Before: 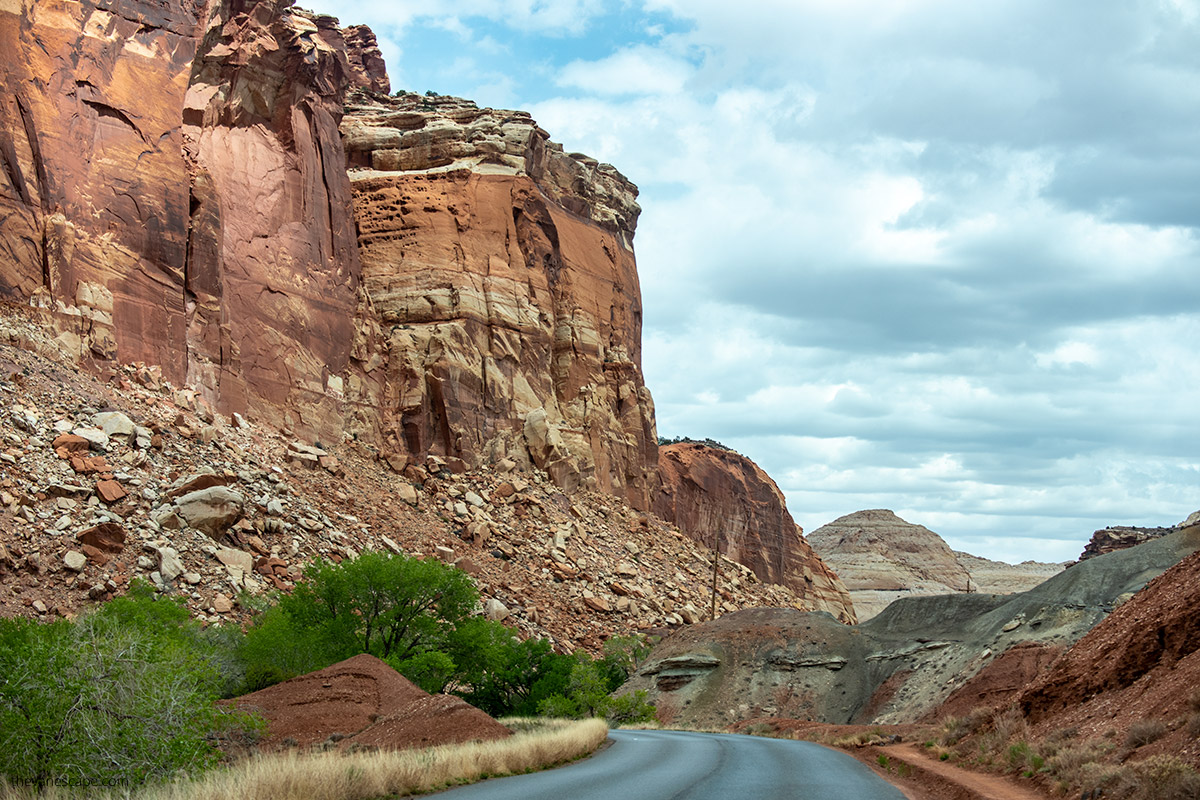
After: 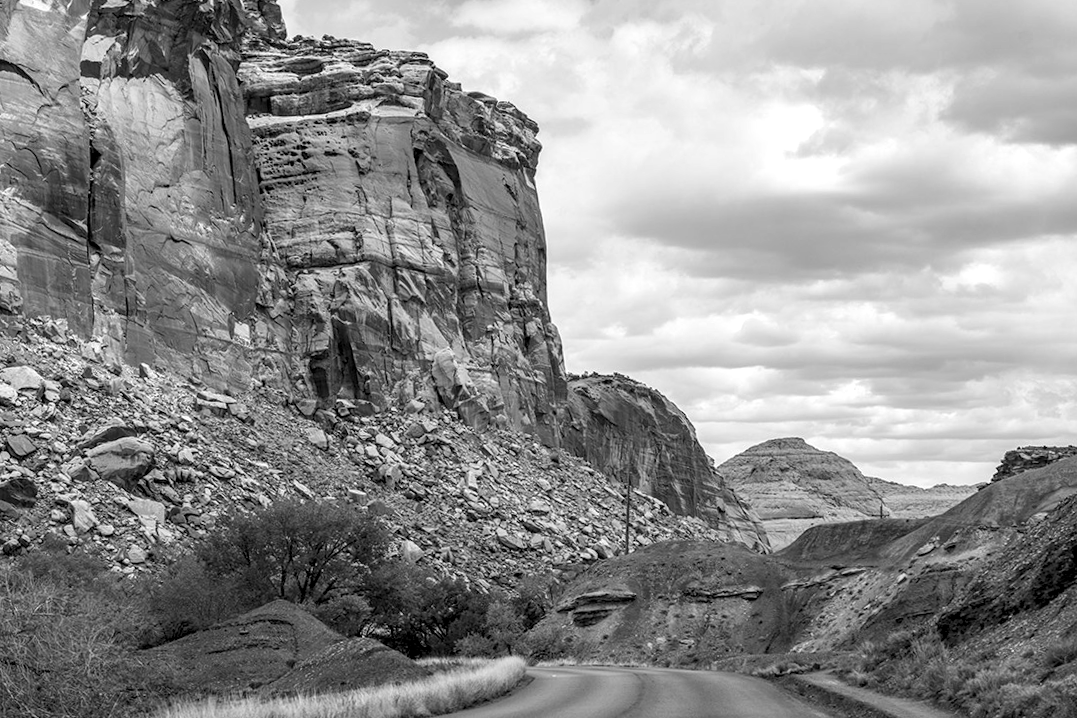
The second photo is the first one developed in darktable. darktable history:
monochrome: on, module defaults
crop and rotate: angle 1.96°, left 5.673%, top 5.673%
local contrast: detail 130%
